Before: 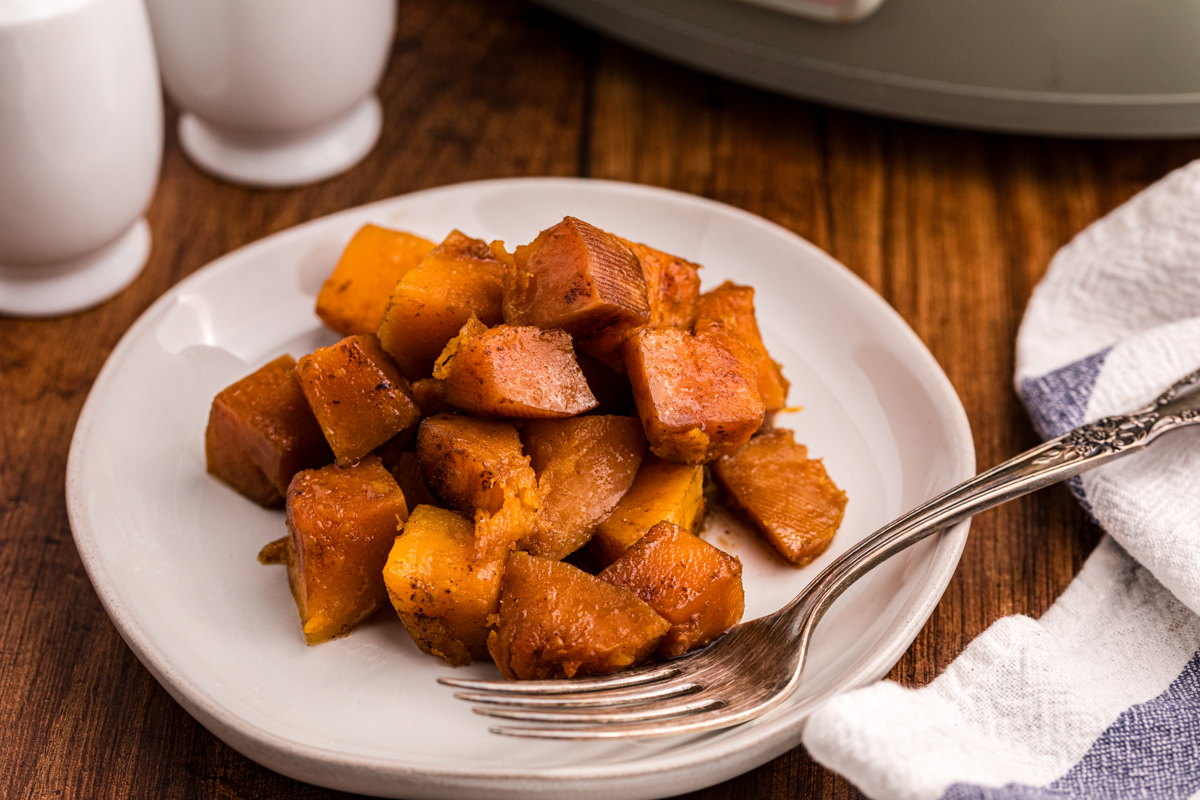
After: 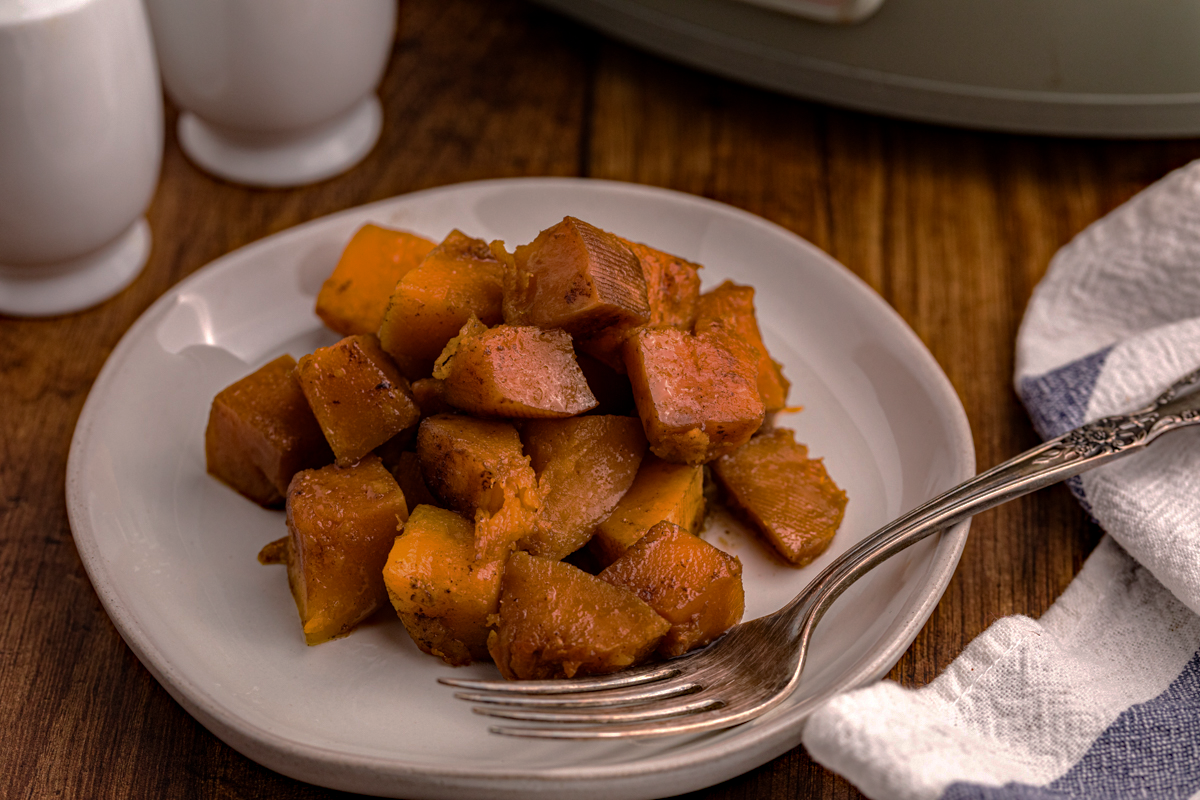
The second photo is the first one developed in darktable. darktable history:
haze removal: strength 0.287, distance 0.253, compatibility mode true, adaptive false
base curve: curves: ch0 [(0, 0) (0.841, 0.609) (1, 1)], preserve colors none
